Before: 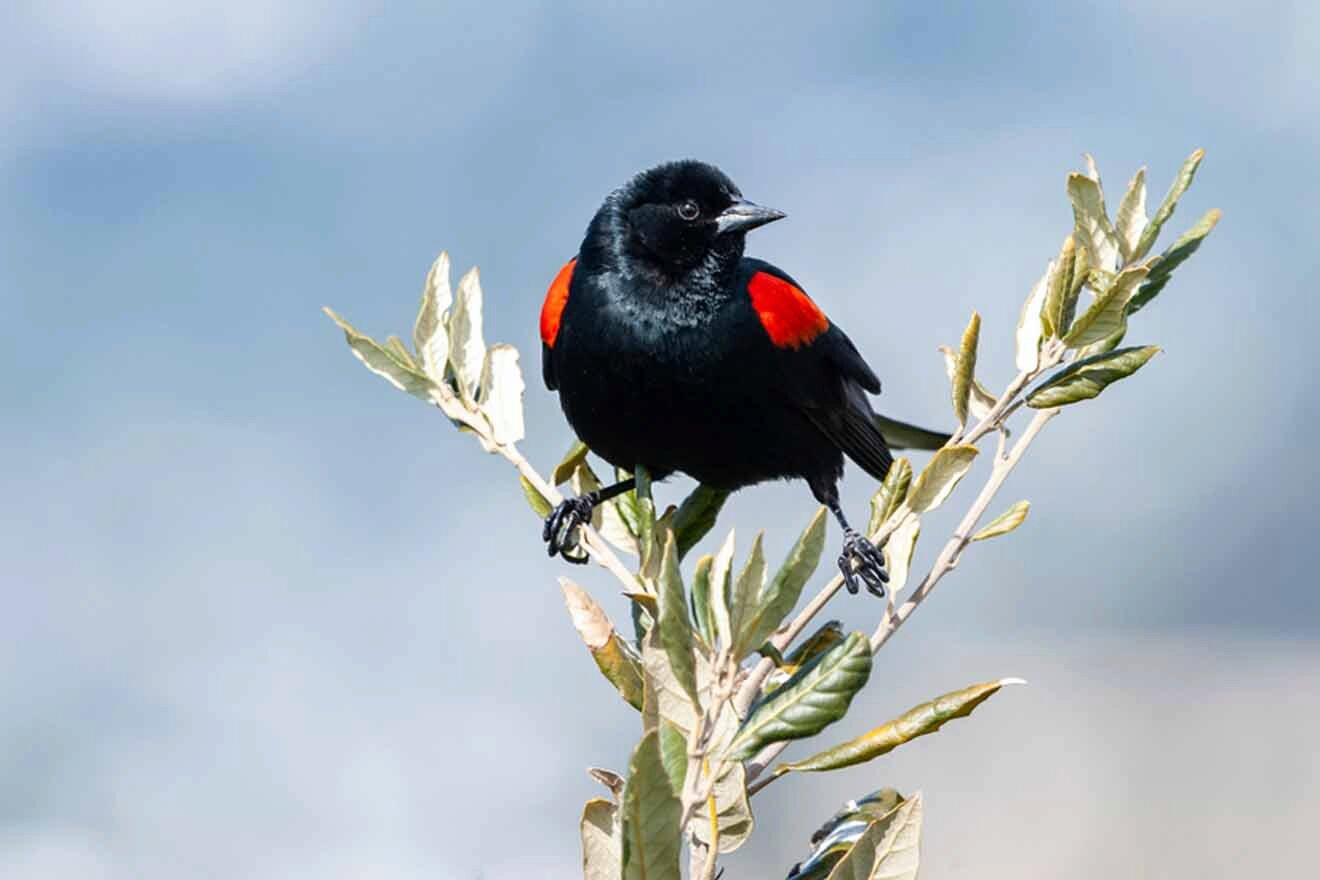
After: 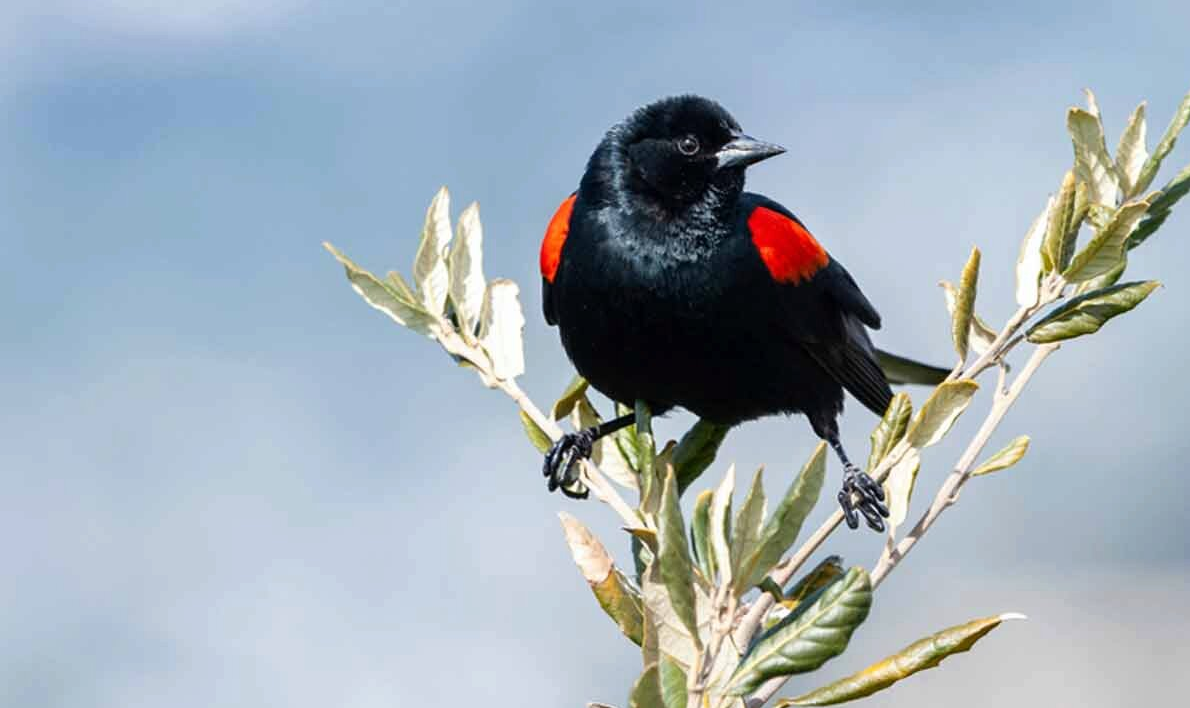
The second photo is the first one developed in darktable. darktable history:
crop: top 7.395%, right 9.807%, bottom 12.042%
